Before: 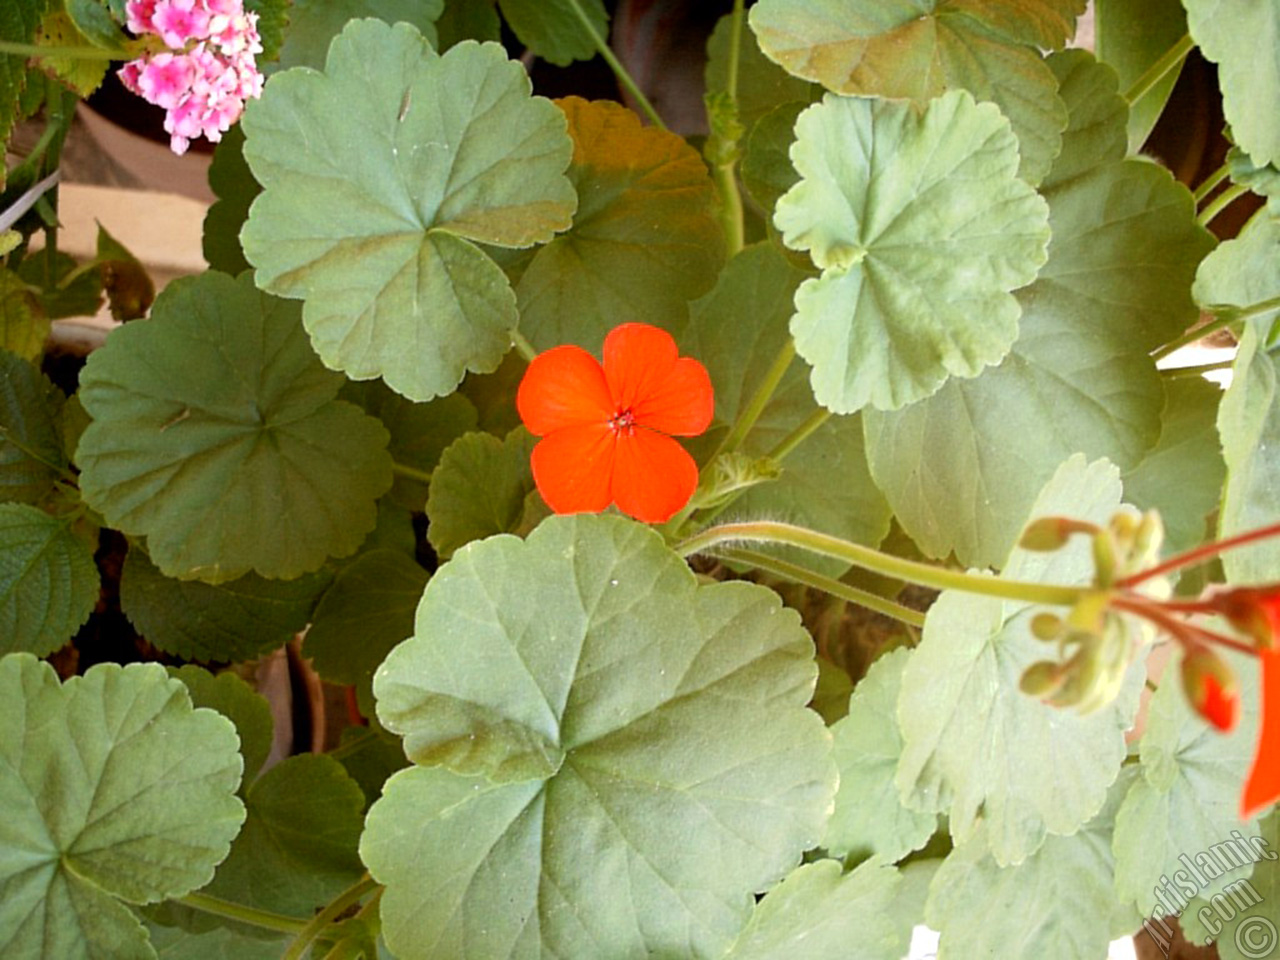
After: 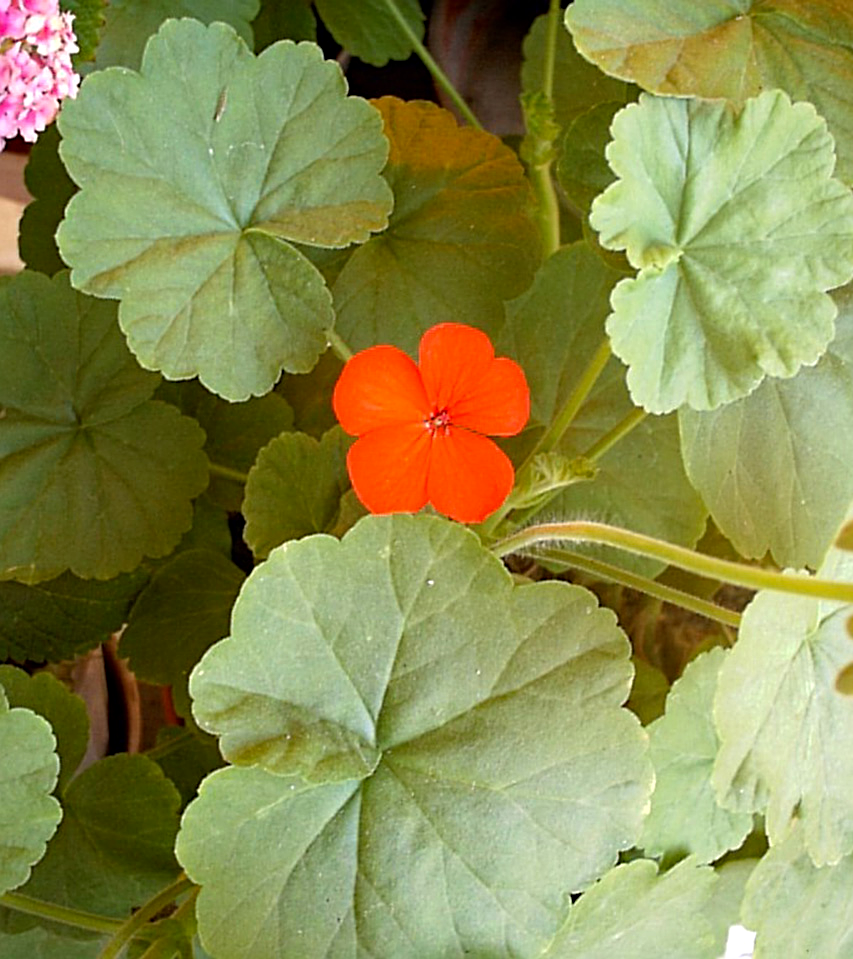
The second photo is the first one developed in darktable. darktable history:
haze removal: compatibility mode true, adaptive false
sharpen: on, module defaults
crop and rotate: left 14.385%, right 18.948%
